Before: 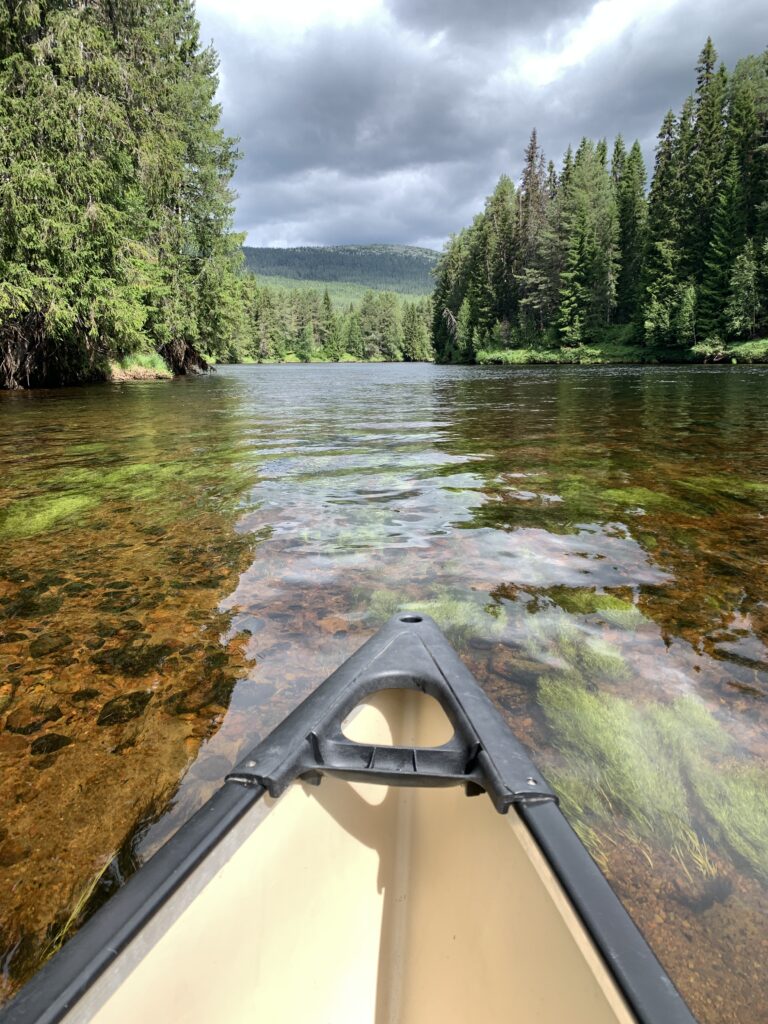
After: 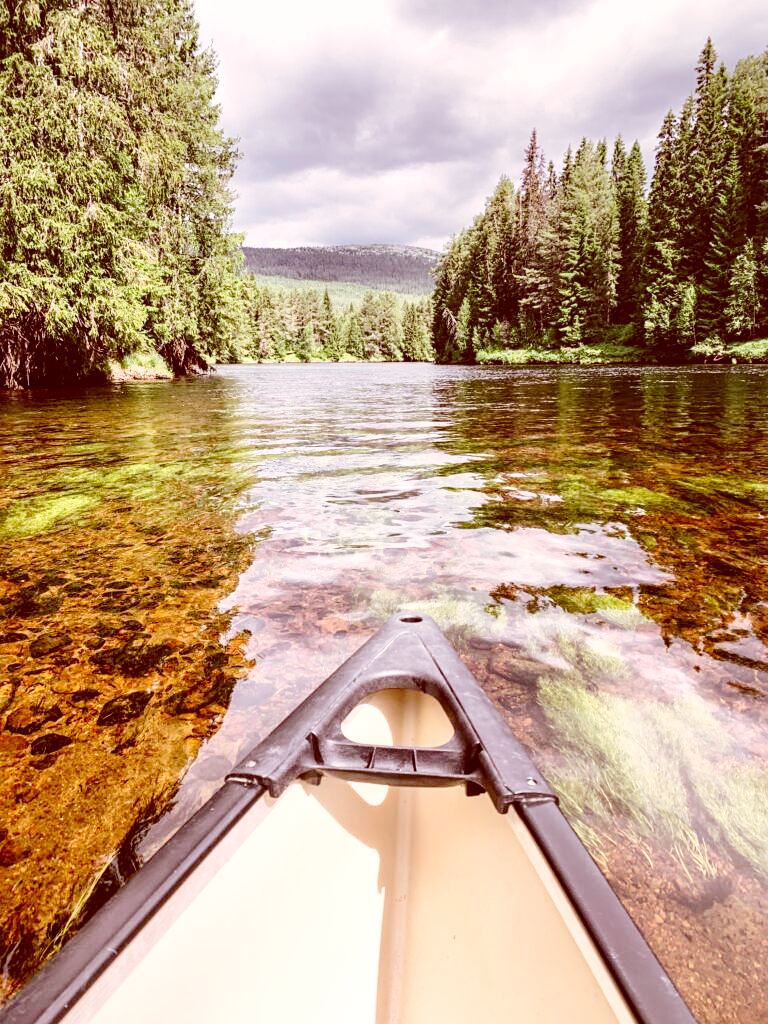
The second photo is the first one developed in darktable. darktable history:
tone equalizer: on, module defaults
base curve: curves: ch0 [(0, 0) (0.028, 0.03) (0.121, 0.232) (0.46, 0.748) (0.859, 0.968) (1, 1)], preserve colors none
sharpen: amount 0.2
white balance: red 0.926, green 1.003, blue 1.133
local contrast: on, module defaults
color correction: highlights a* 9.03, highlights b* 8.71, shadows a* 40, shadows b* 40, saturation 0.8
contrast brightness saturation: contrast 0.1, brightness 0.03, saturation 0.09
